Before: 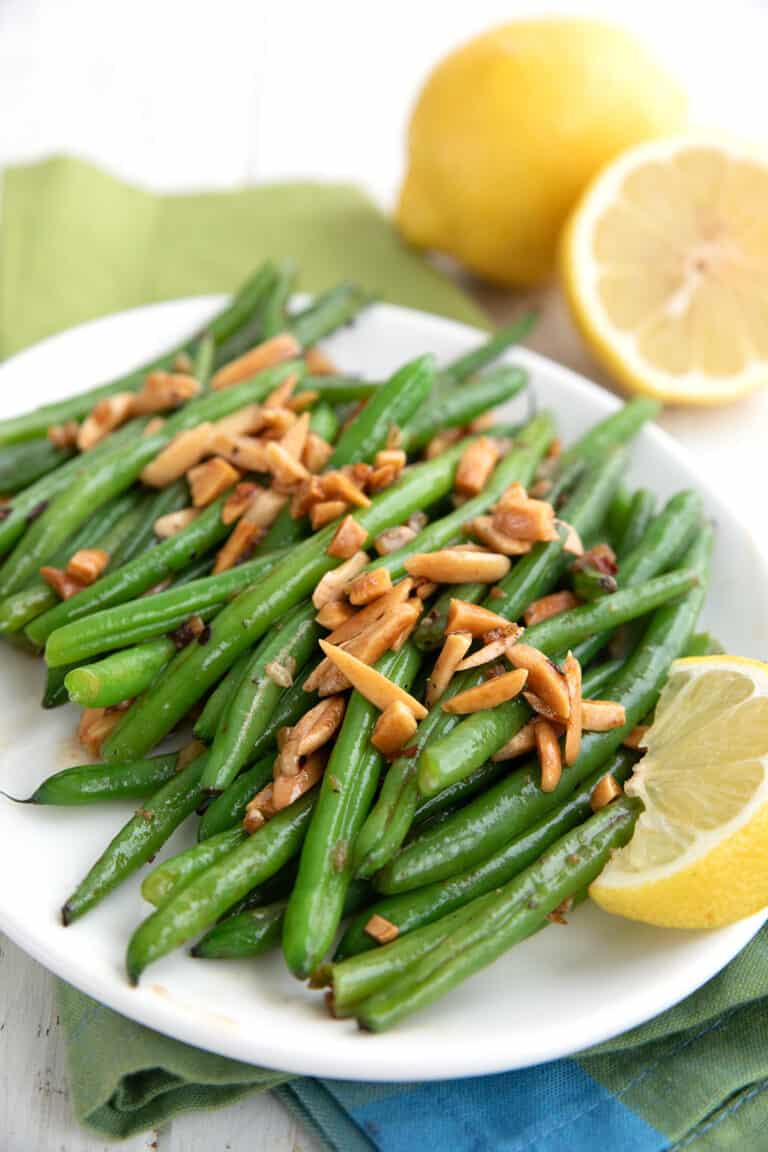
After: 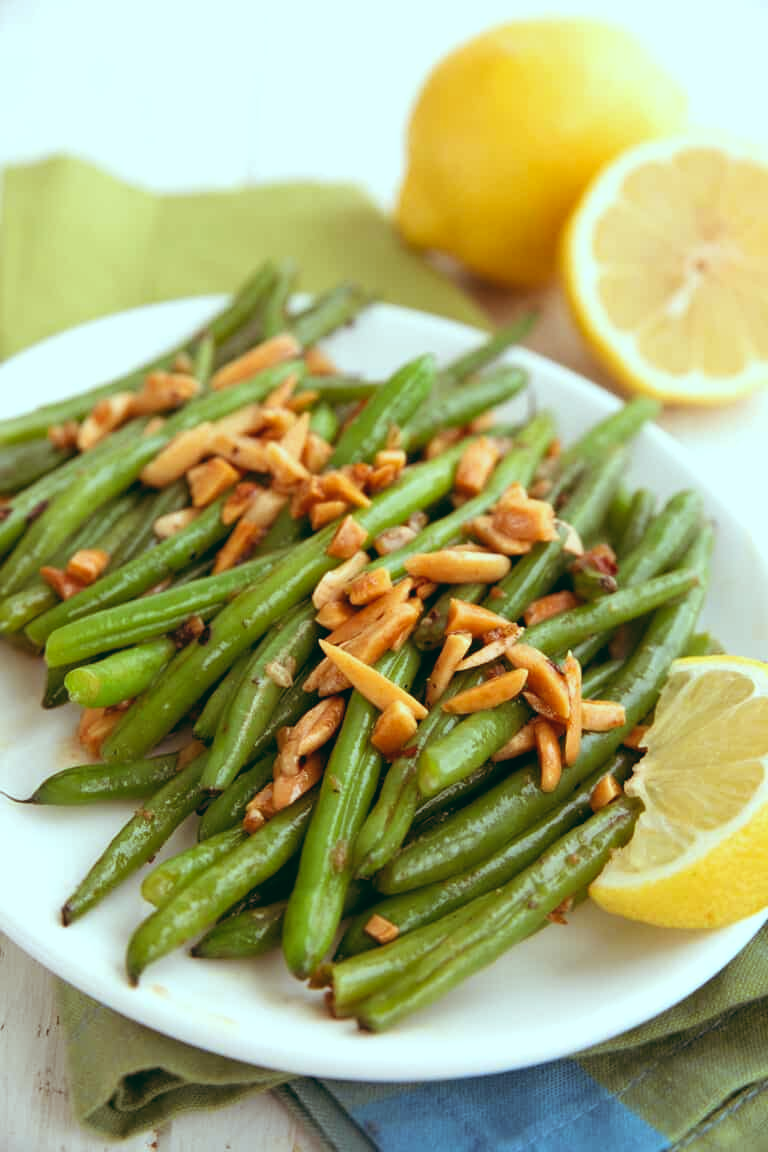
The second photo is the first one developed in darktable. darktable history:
color balance rgb: shadows lift › chroma 4.41%, shadows lift › hue 27°, power › chroma 2.5%, power › hue 70°, highlights gain › chroma 1%, highlights gain › hue 27°, saturation formula JzAzBz (2021)
color balance: lift [1.003, 0.993, 1.001, 1.007], gamma [1.018, 1.072, 0.959, 0.928], gain [0.974, 0.873, 1.031, 1.127]
